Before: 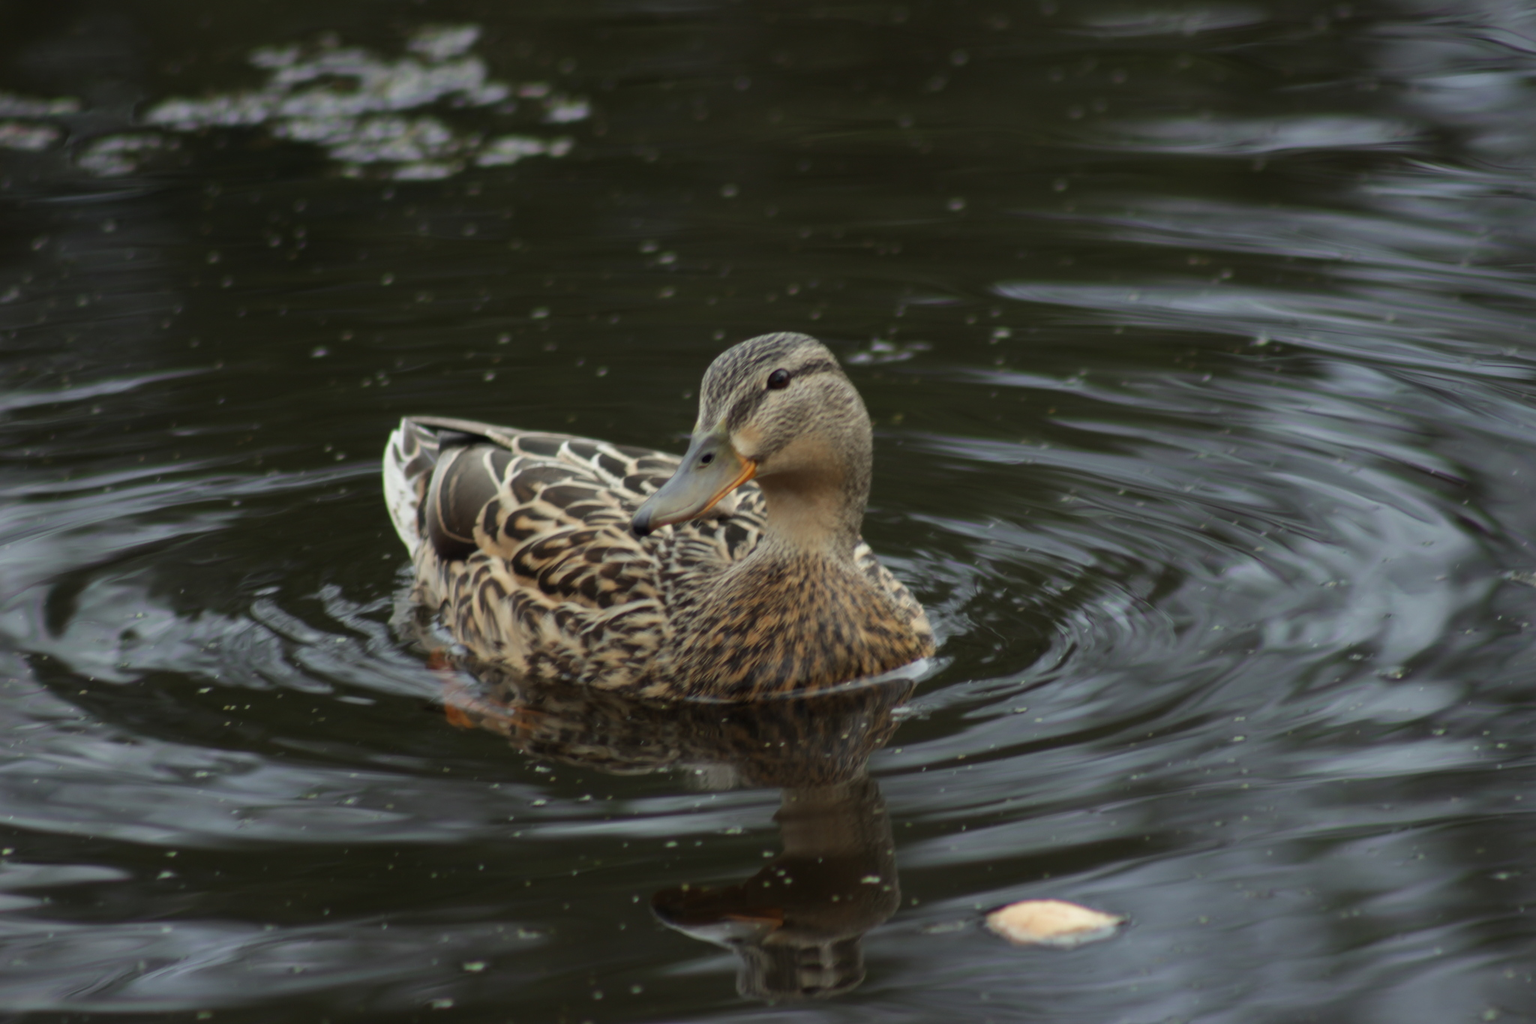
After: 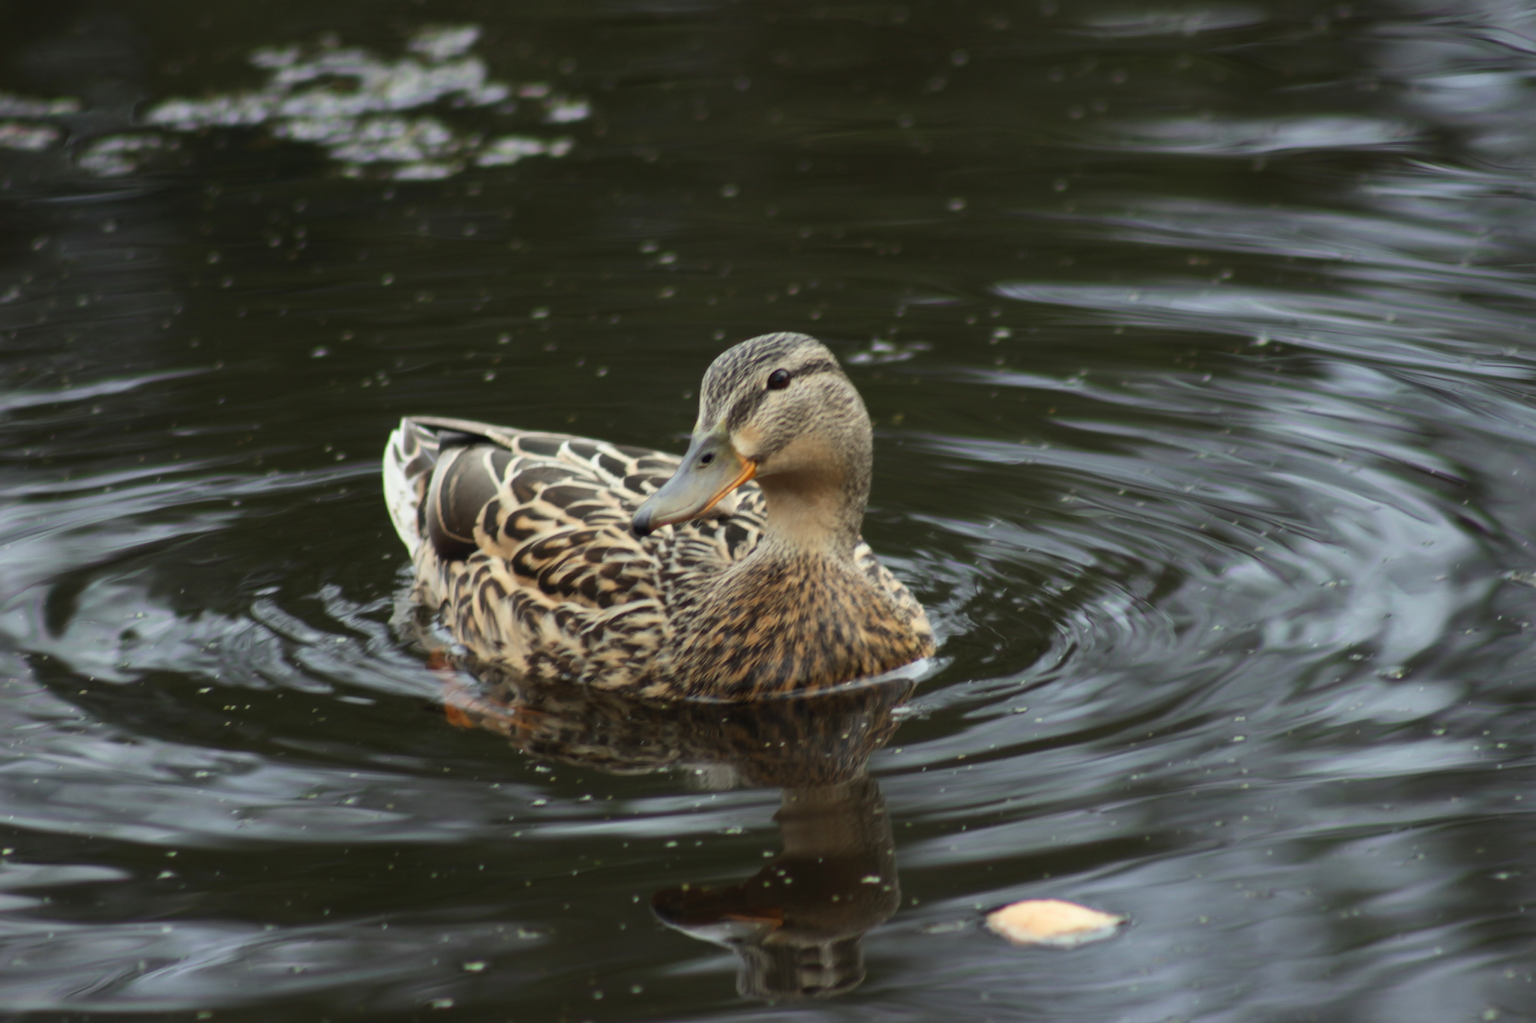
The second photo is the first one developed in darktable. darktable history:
contrast brightness saturation: contrast 0.199, brightness 0.14, saturation 0.145
